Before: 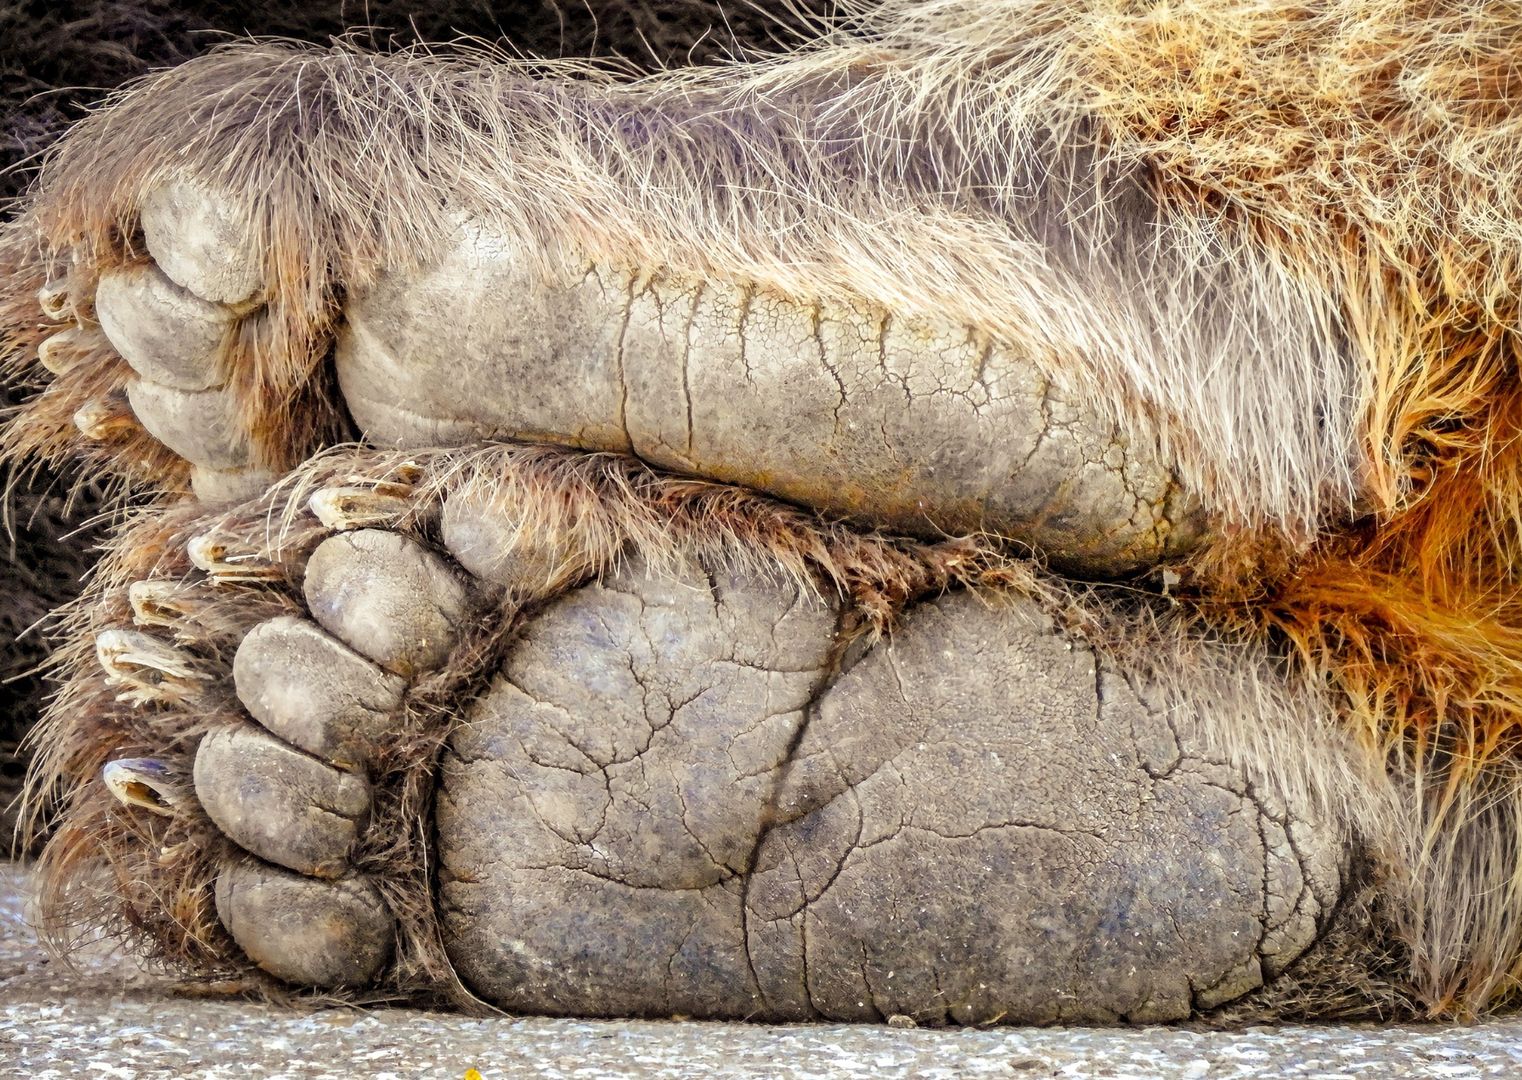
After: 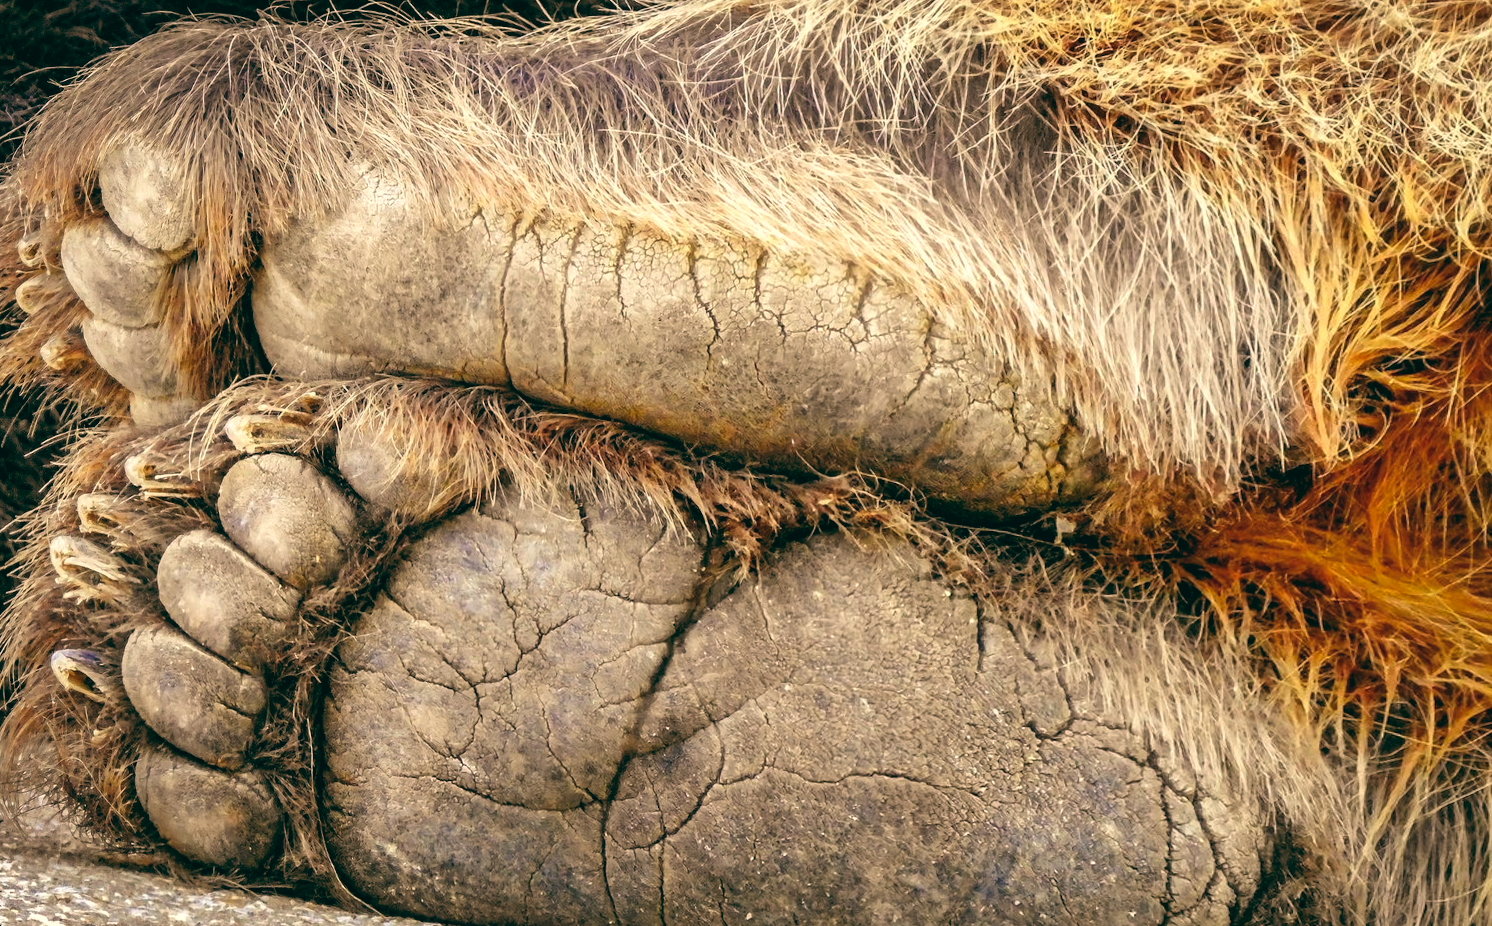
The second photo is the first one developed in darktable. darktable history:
rgb levels: mode RGB, independent channels, levels [[0, 0.5, 1], [0, 0.521, 1], [0, 0.536, 1]]
rotate and perspective: rotation 1.69°, lens shift (vertical) -0.023, lens shift (horizontal) -0.291, crop left 0.025, crop right 0.988, crop top 0.092, crop bottom 0.842
color balance: lift [1.005, 0.99, 1.007, 1.01], gamma [1, 0.979, 1.011, 1.021], gain [0.923, 1.098, 1.025, 0.902], input saturation 90.45%, contrast 7.73%, output saturation 105.91%
